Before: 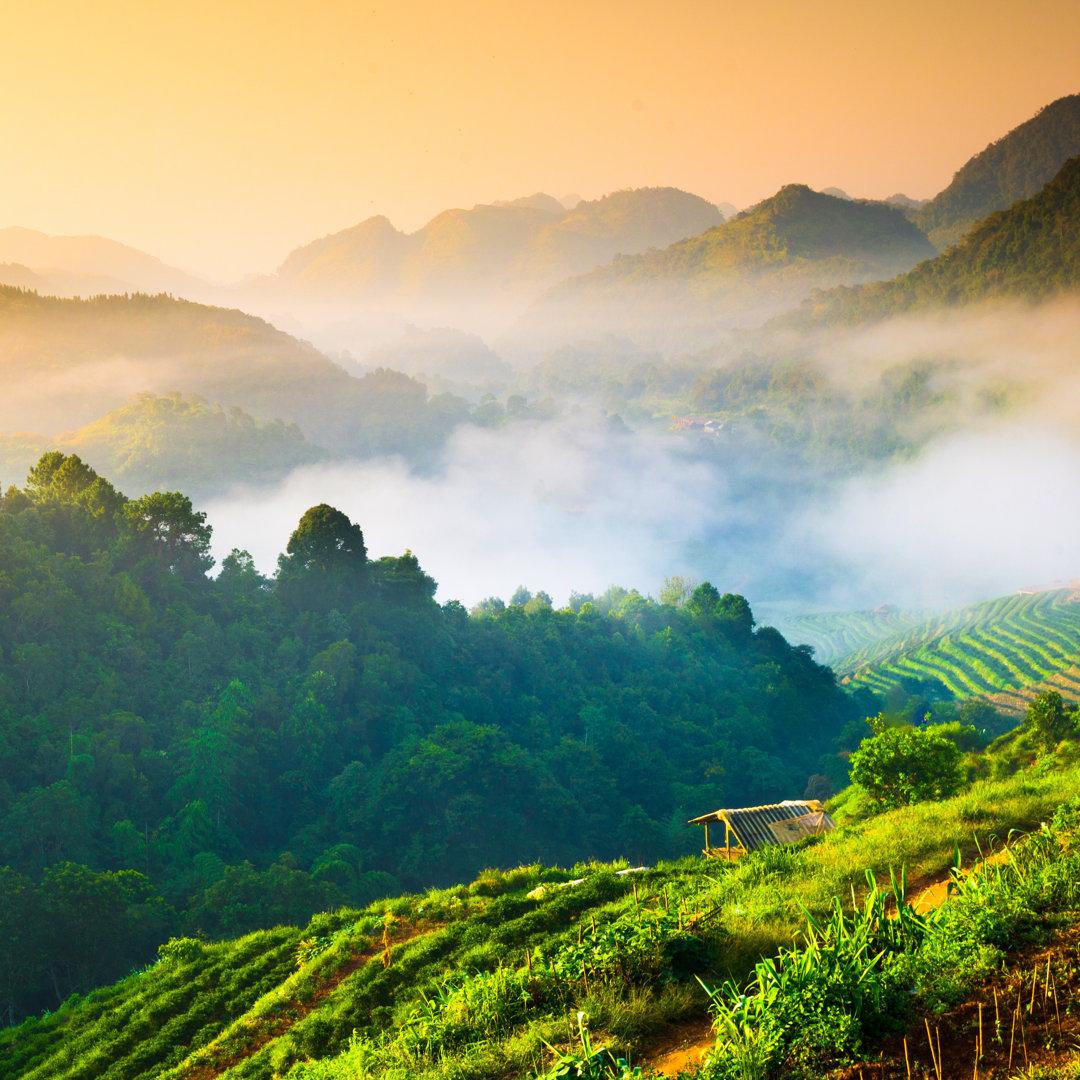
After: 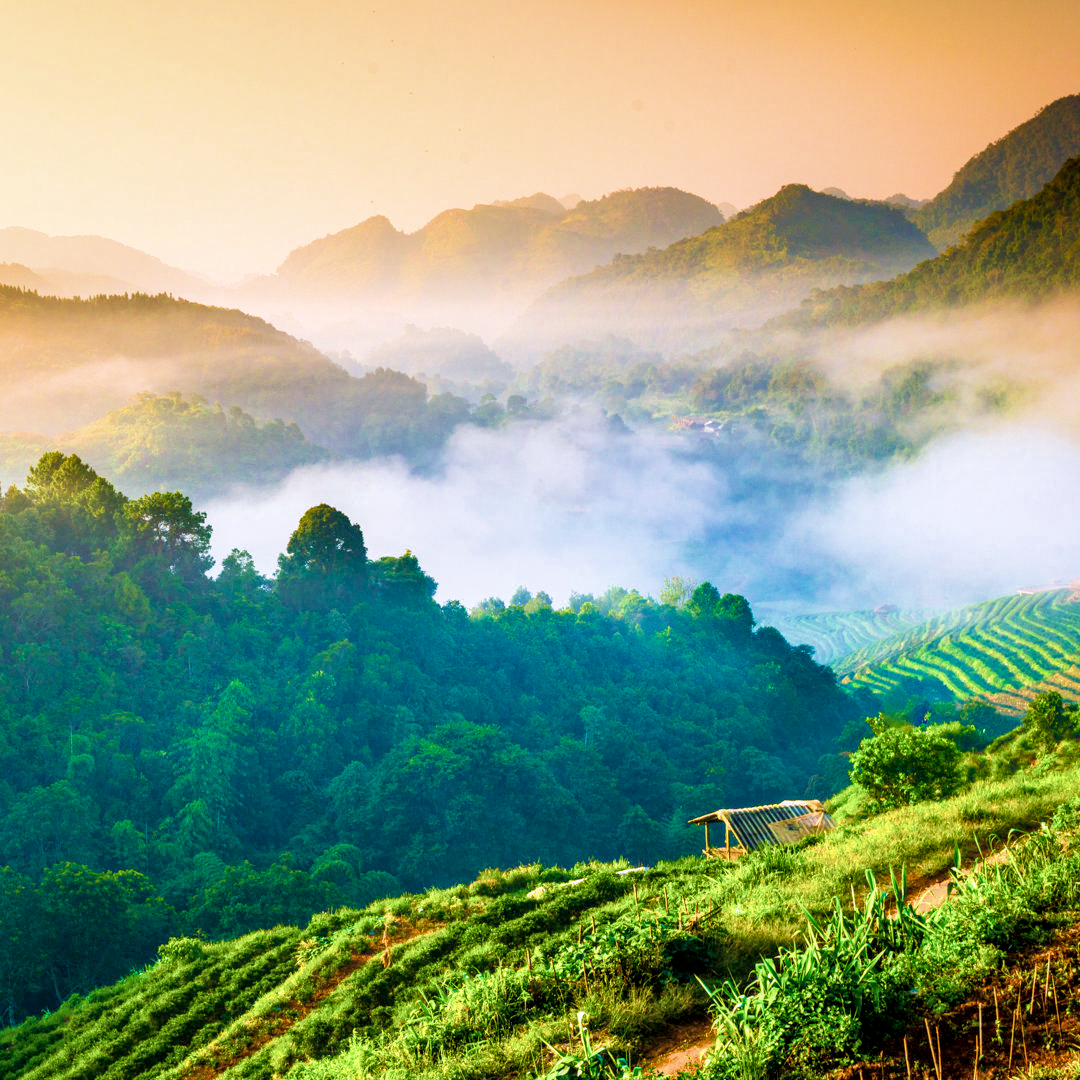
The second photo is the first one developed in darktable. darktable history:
local contrast: on, module defaults
color calibration: illuminant as shot in camera, x 0.358, y 0.373, temperature 4628.91 K
haze removal: compatibility mode true, adaptive false
shadows and highlights: on, module defaults
velvia: on, module defaults
color balance rgb "Natrual Skin x Brilliance": perceptual saturation grading › global saturation 20%, perceptual saturation grading › highlights -50%, perceptual saturation grading › shadows 30%, perceptual brilliance grading › global brilliance 10%, perceptual brilliance grading › shadows 15%
filmic rgb: black relative exposure -8.07 EV, white relative exposure 3 EV, hardness 5.35, contrast 1.25
